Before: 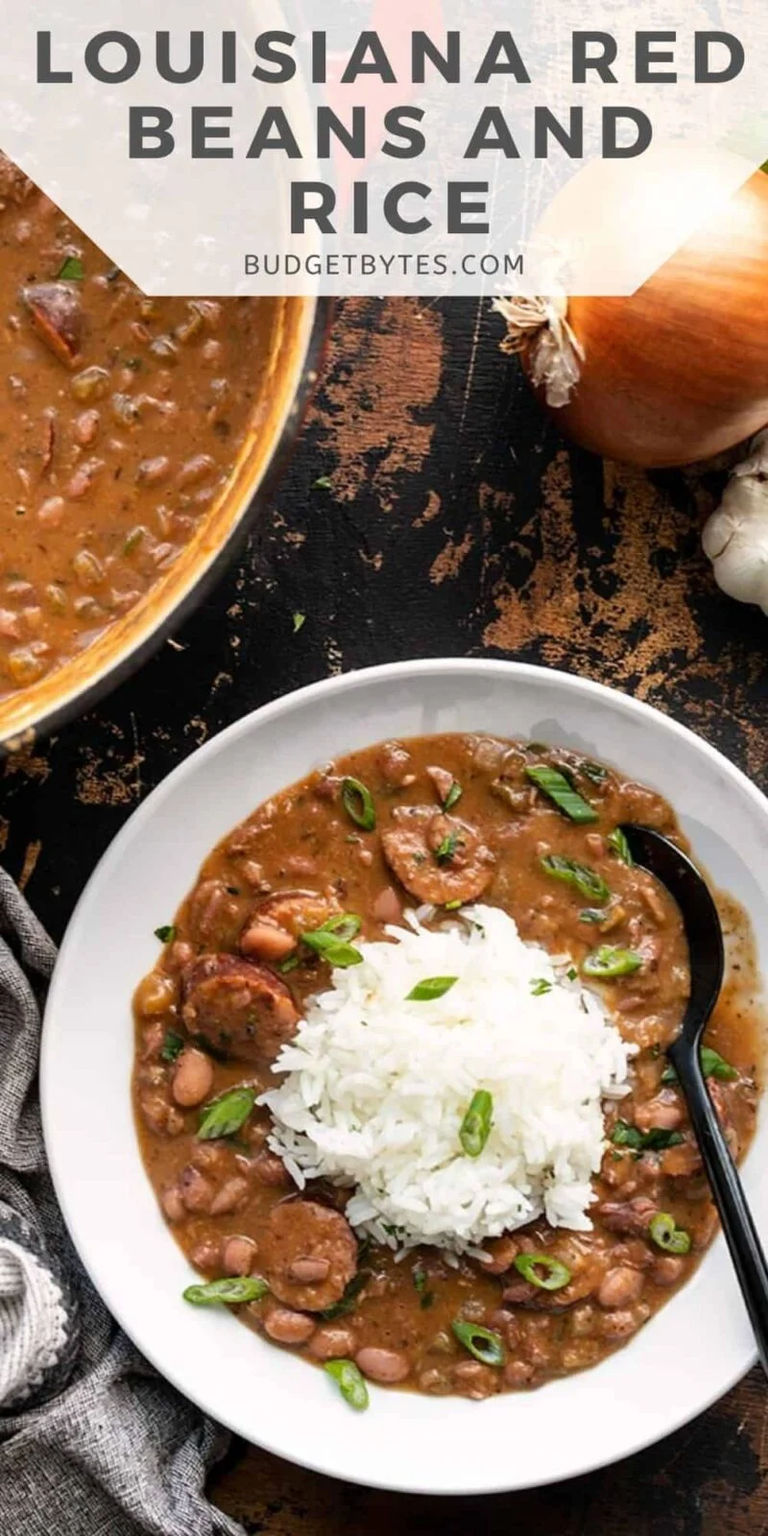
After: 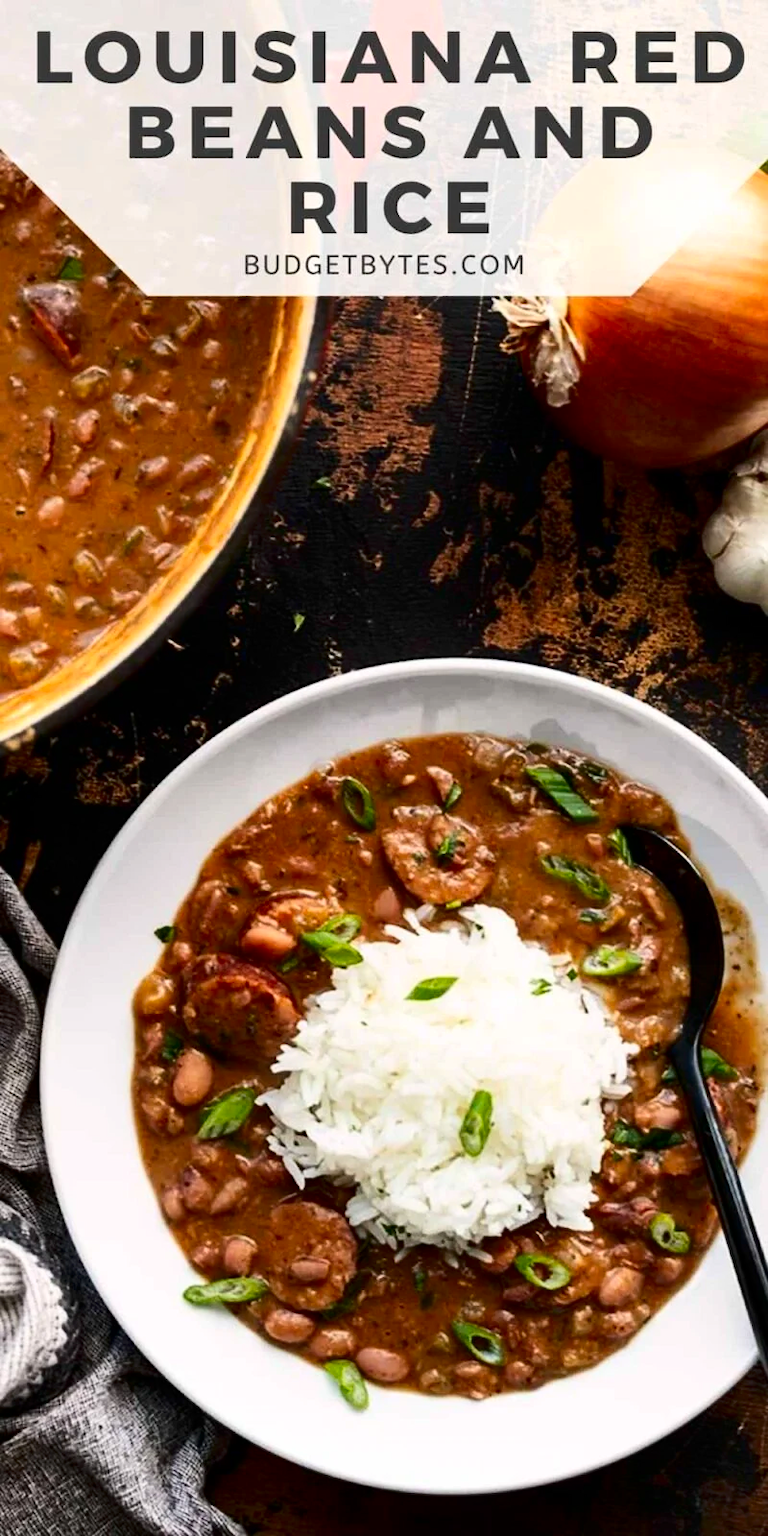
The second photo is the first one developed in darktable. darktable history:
contrast brightness saturation: contrast 0.211, brightness -0.108, saturation 0.214
